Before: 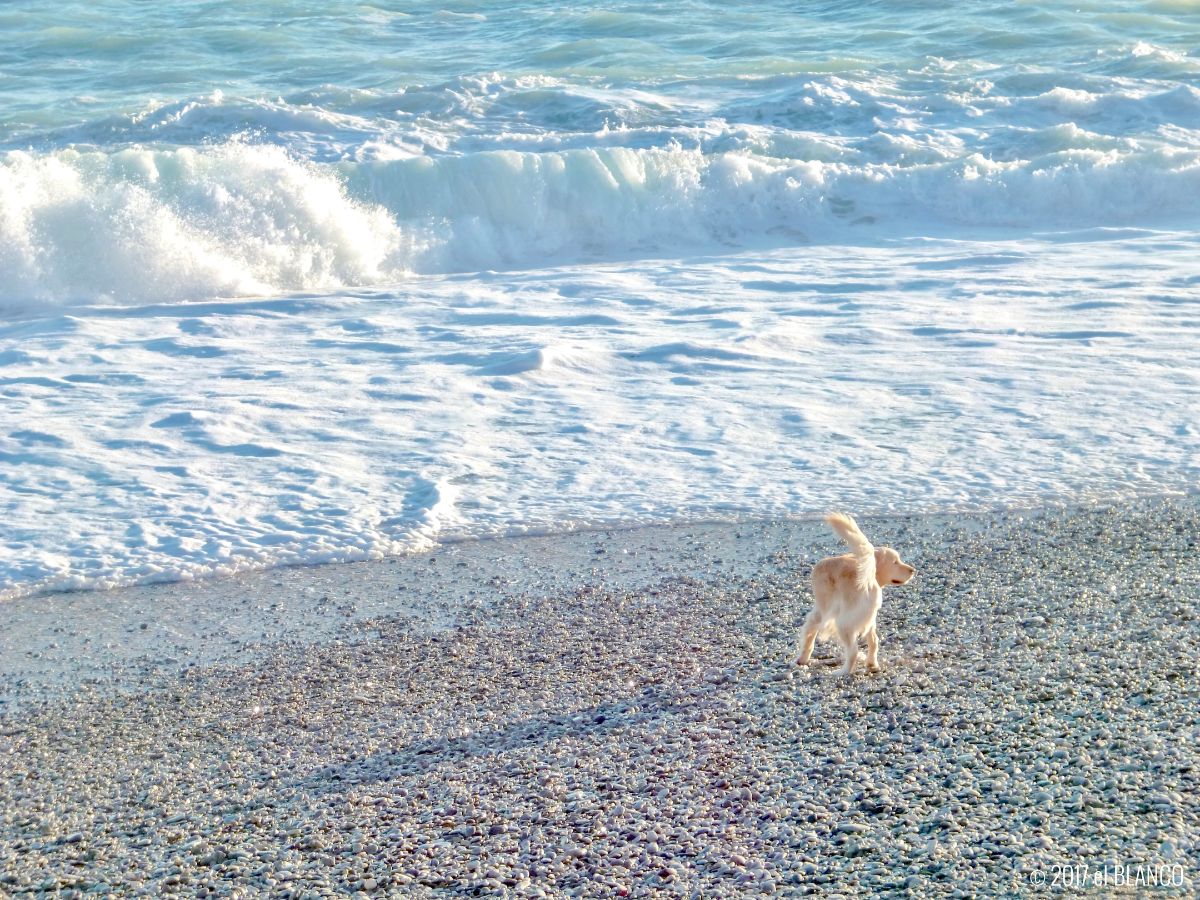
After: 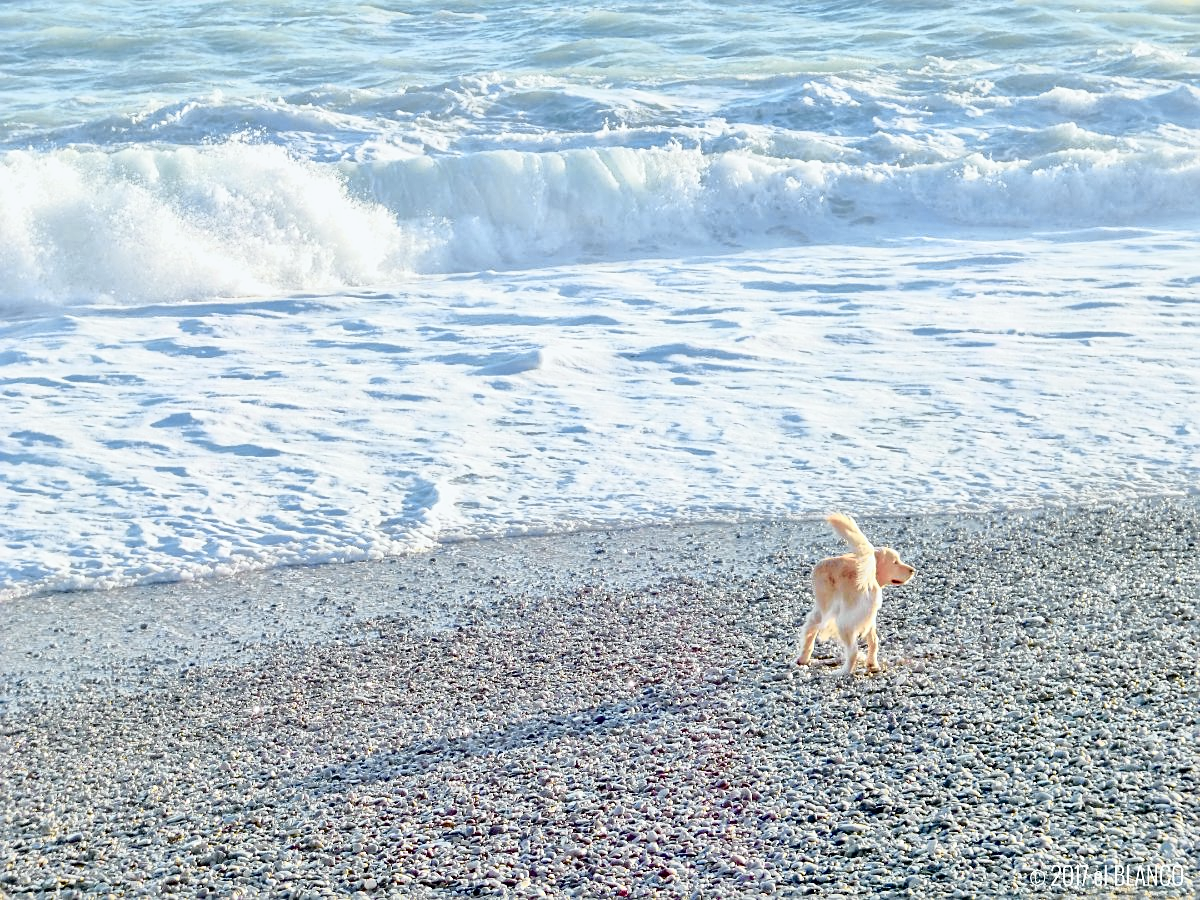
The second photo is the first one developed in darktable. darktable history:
sharpen: on, module defaults
tone curve: curves: ch0 [(0, 0) (0.105, 0.068) (0.195, 0.162) (0.283, 0.283) (0.384, 0.404) (0.485, 0.531) (0.638, 0.681) (0.795, 0.879) (1, 0.977)]; ch1 [(0, 0) (0.161, 0.092) (0.35, 0.33) (0.379, 0.401) (0.456, 0.469) (0.504, 0.498) (0.53, 0.532) (0.58, 0.619) (0.635, 0.671) (1, 1)]; ch2 [(0, 0) (0.371, 0.362) (0.437, 0.437) (0.483, 0.484) (0.53, 0.515) (0.56, 0.58) (0.622, 0.606) (1, 1)], color space Lab, independent channels, preserve colors none
